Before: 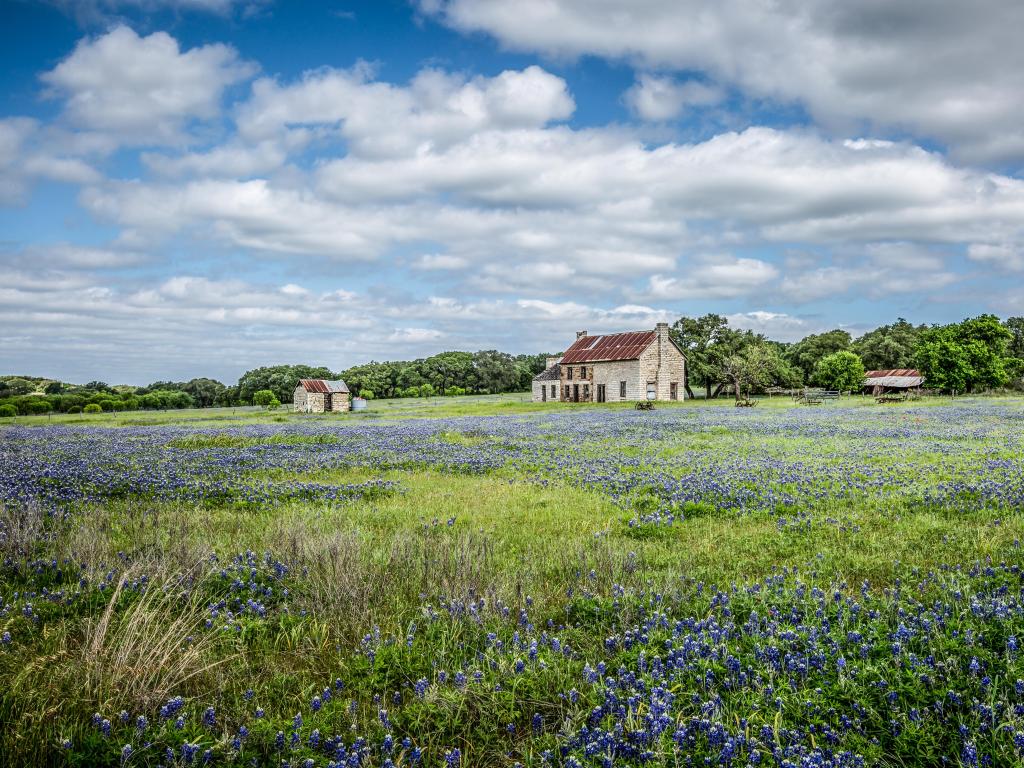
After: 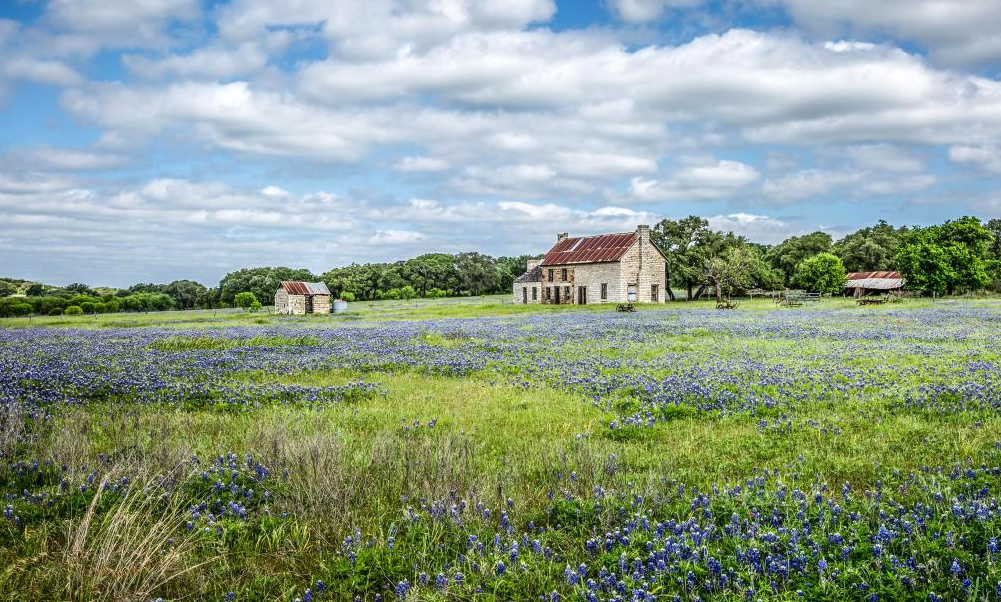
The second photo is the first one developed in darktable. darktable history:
levels: levels [0, 0.476, 0.951]
crop and rotate: left 1.86%, top 12.826%, right 0.296%, bottom 8.763%
contrast brightness saturation: contrast -0.011, brightness -0.011, saturation 0.034
